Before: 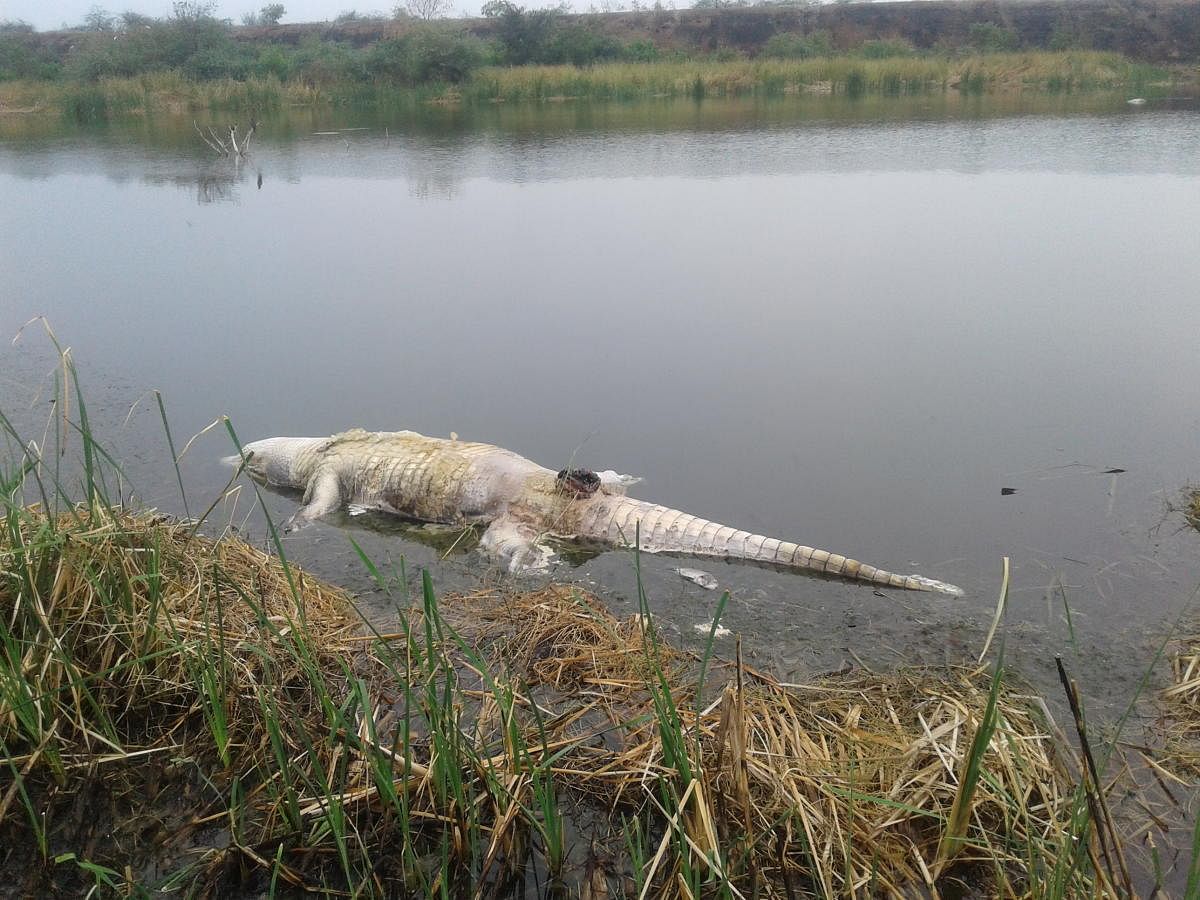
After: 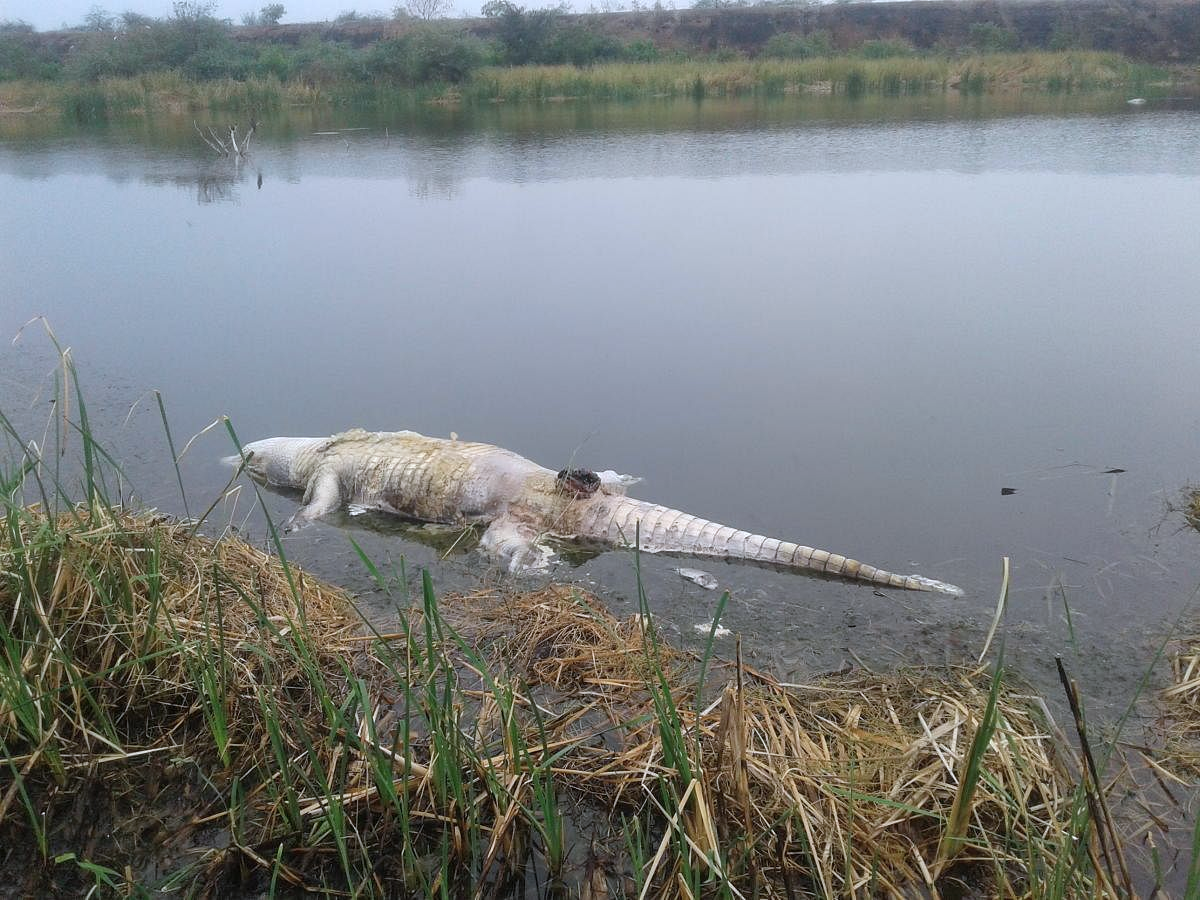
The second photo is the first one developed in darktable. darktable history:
color correction: highlights a* -0.767, highlights b* -9.13
shadows and highlights: shadows 25.77, highlights -25.63
